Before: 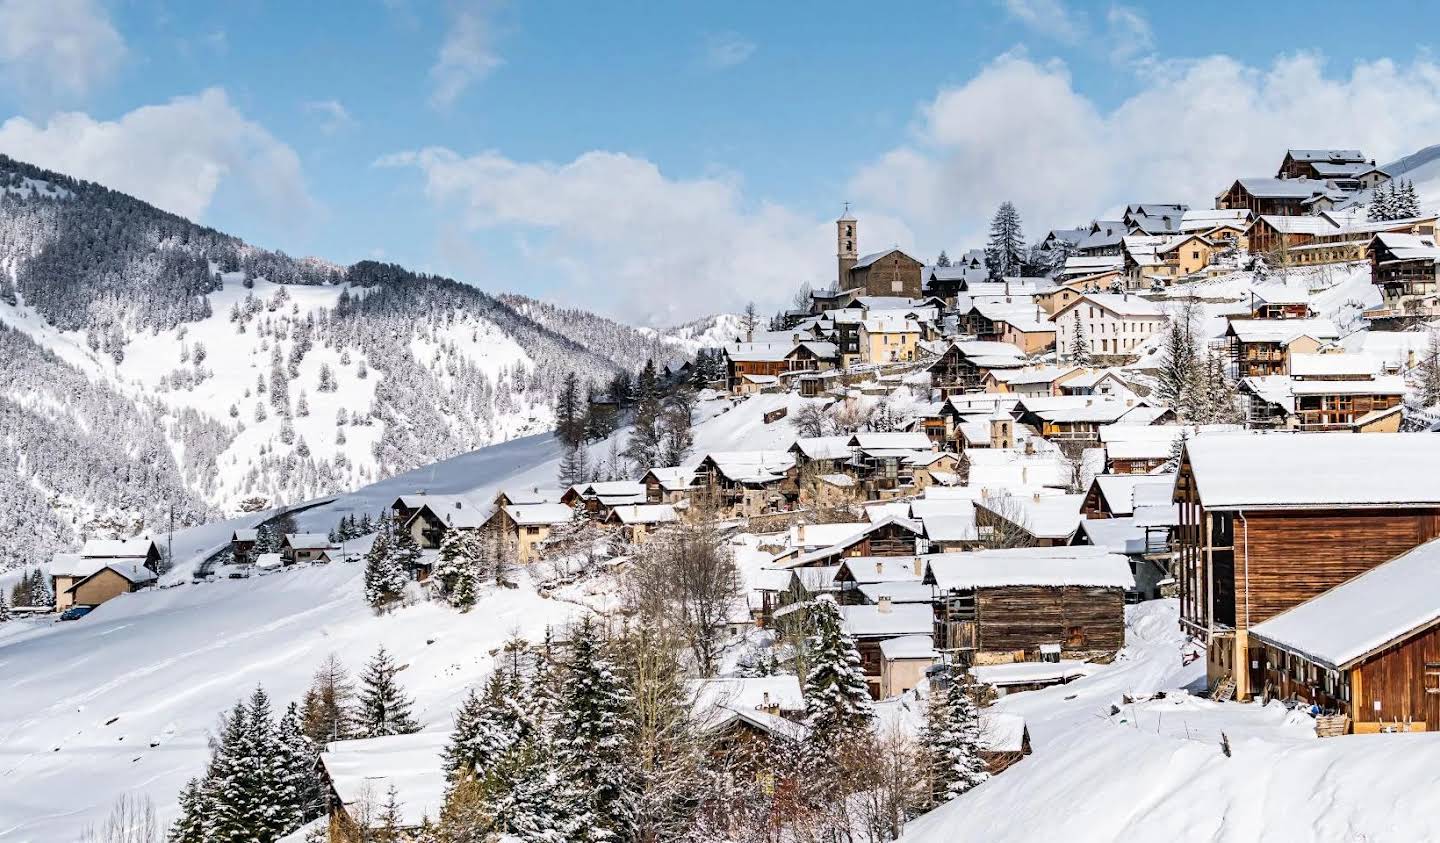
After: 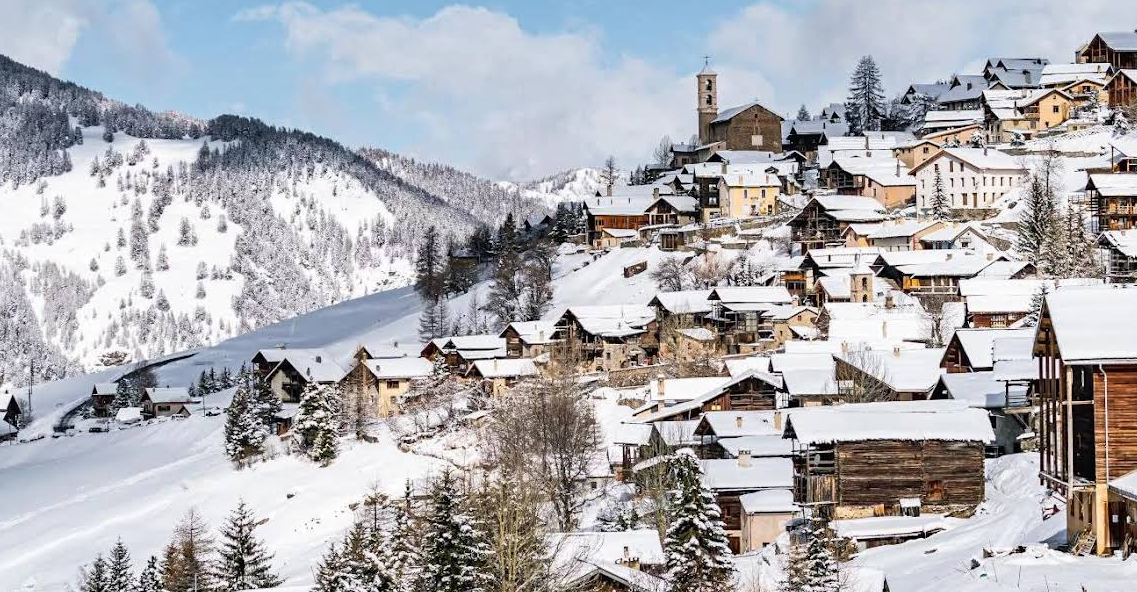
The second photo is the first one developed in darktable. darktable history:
crop: left 9.746%, top 17.388%, right 11.268%, bottom 12.363%
